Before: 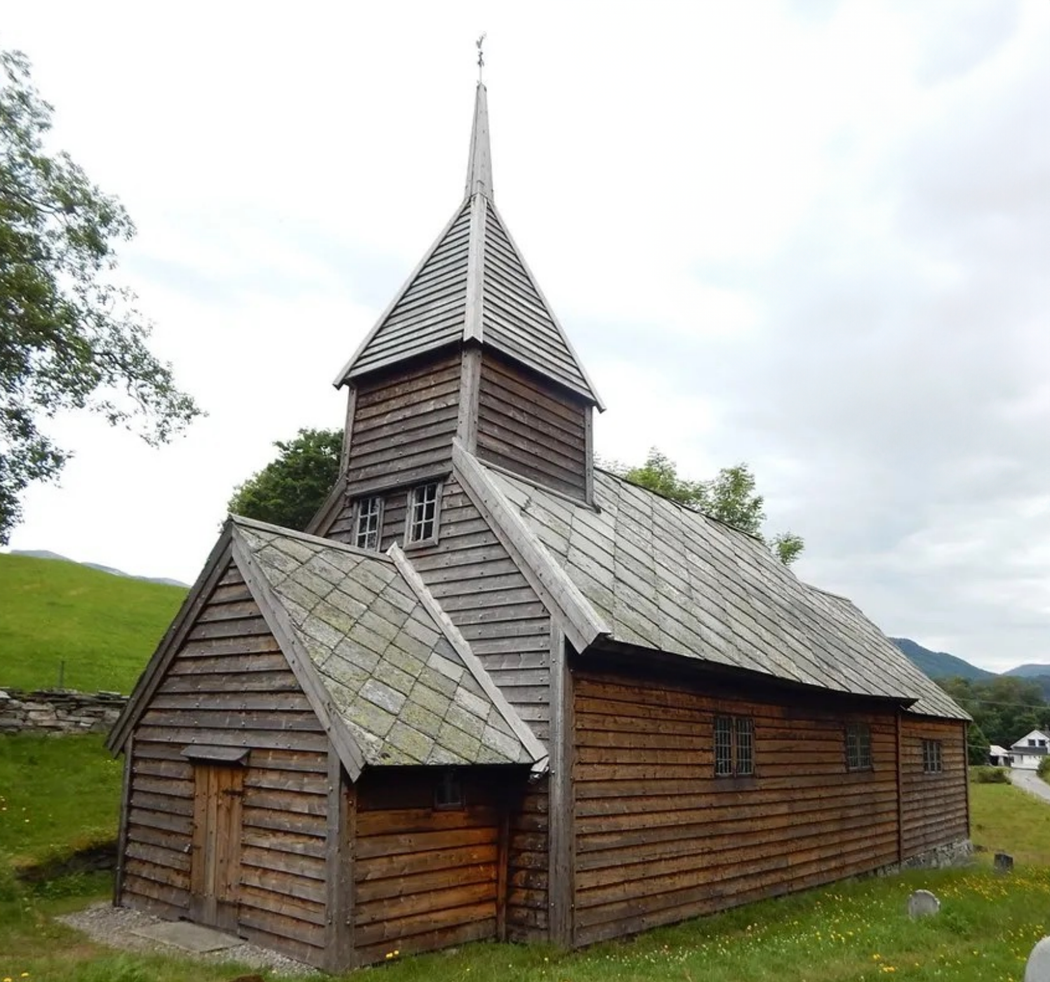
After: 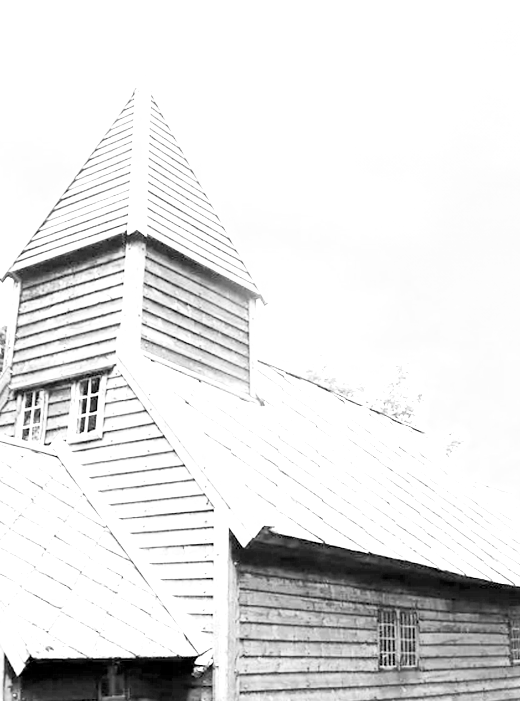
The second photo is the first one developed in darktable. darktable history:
exposure: exposure 2.207 EV, compensate highlight preservation false
crop: left 32.075%, top 10.976%, right 18.355%, bottom 17.596%
filmic rgb: middle gray luminance 9.23%, black relative exposure -10.55 EV, white relative exposure 3.45 EV, threshold 6 EV, target black luminance 0%, hardness 5.98, latitude 59.69%, contrast 1.087, highlights saturation mix 5%, shadows ↔ highlights balance 29.23%, add noise in highlights 0, color science v3 (2019), use custom middle-gray values true, iterations of high-quality reconstruction 0, contrast in highlights soft, enable highlight reconstruction true
rgb levels: levels [[0.01, 0.419, 0.839], [0, 0.5, 1], [0, 0.5, 1]]
monochrome: on, module defaults
